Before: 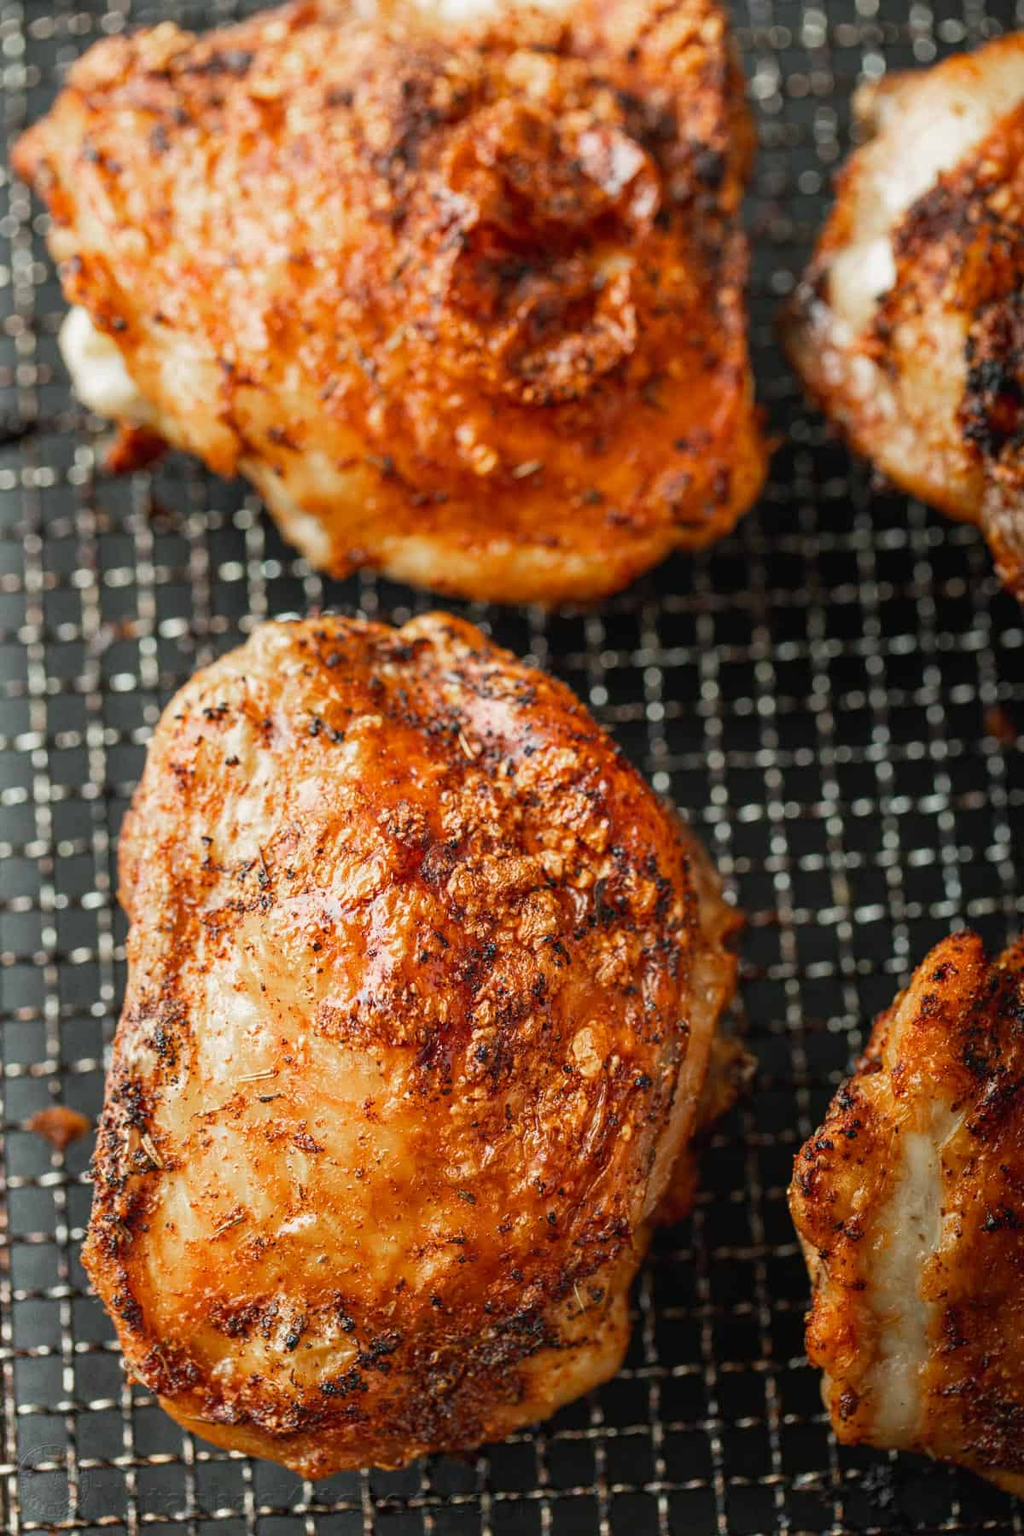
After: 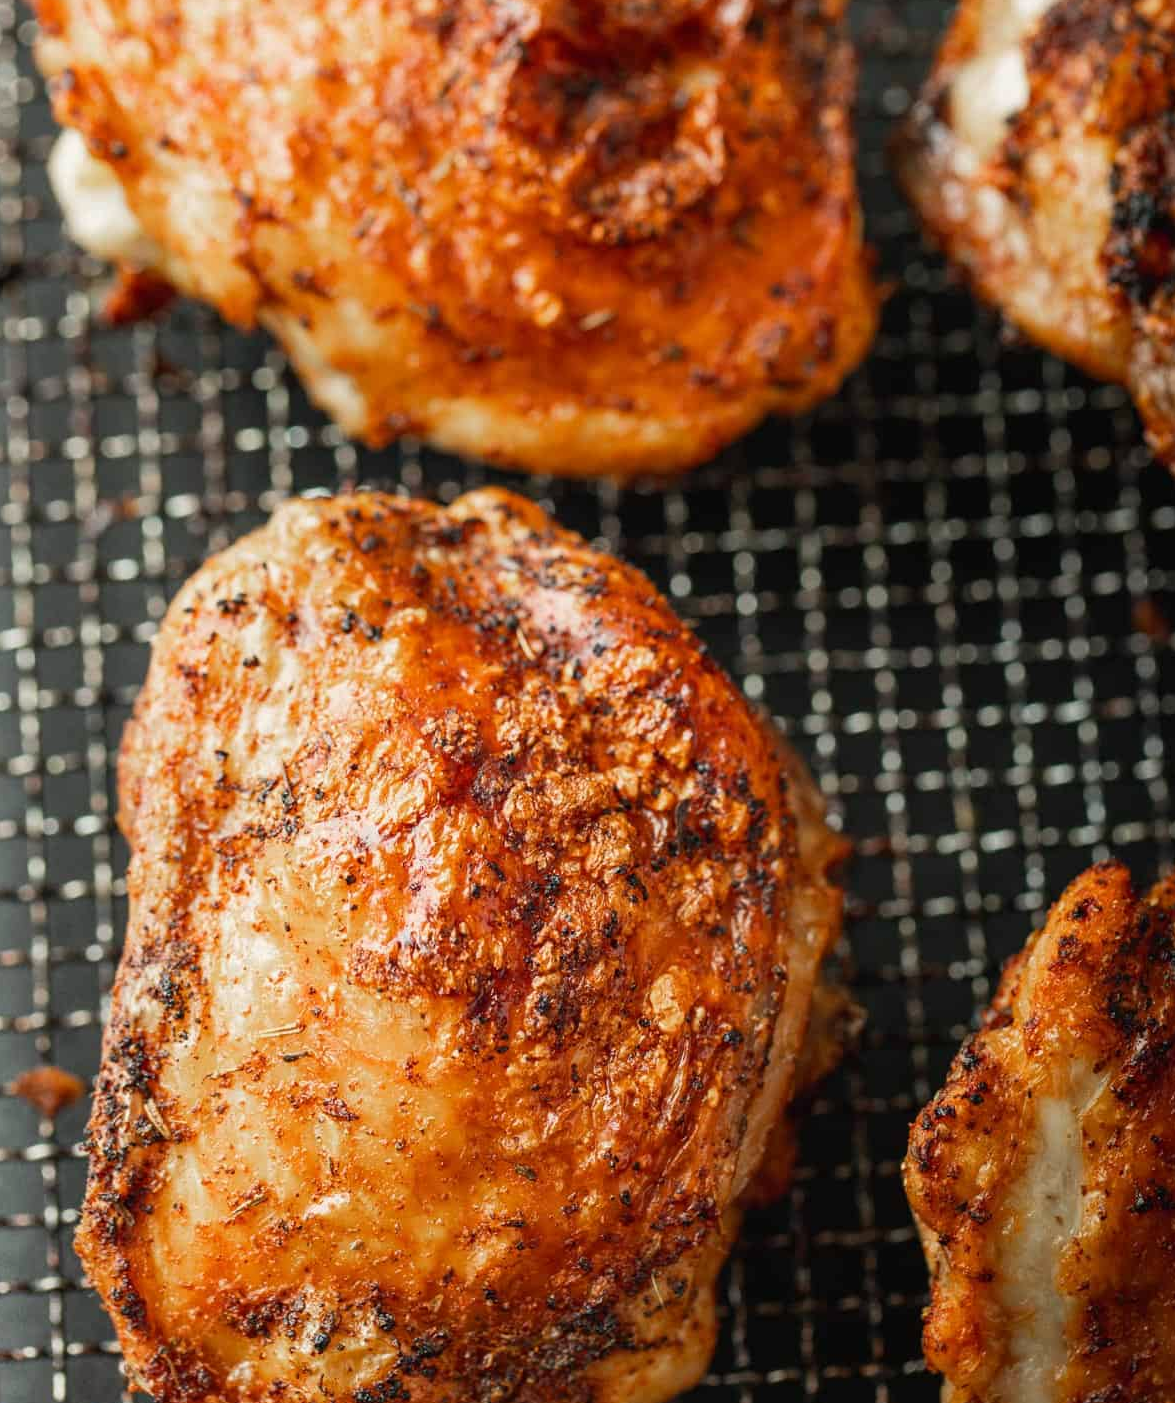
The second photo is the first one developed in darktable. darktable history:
crop and rotate: left 1.814%, top 12.818%, right 0.25%, bottom 9.225%
white balance: red 1.009, blue 0.985
